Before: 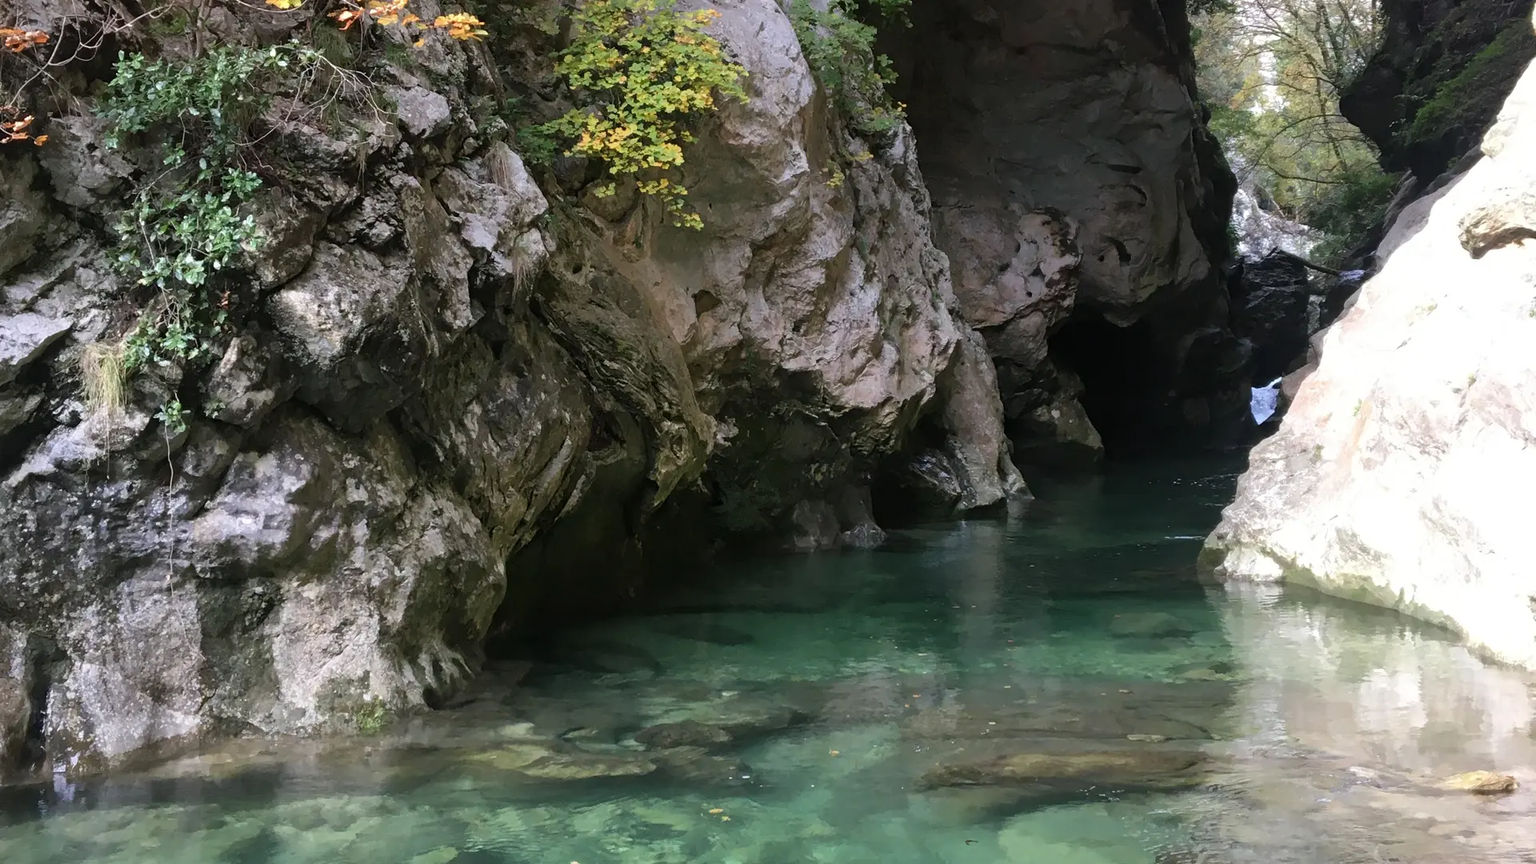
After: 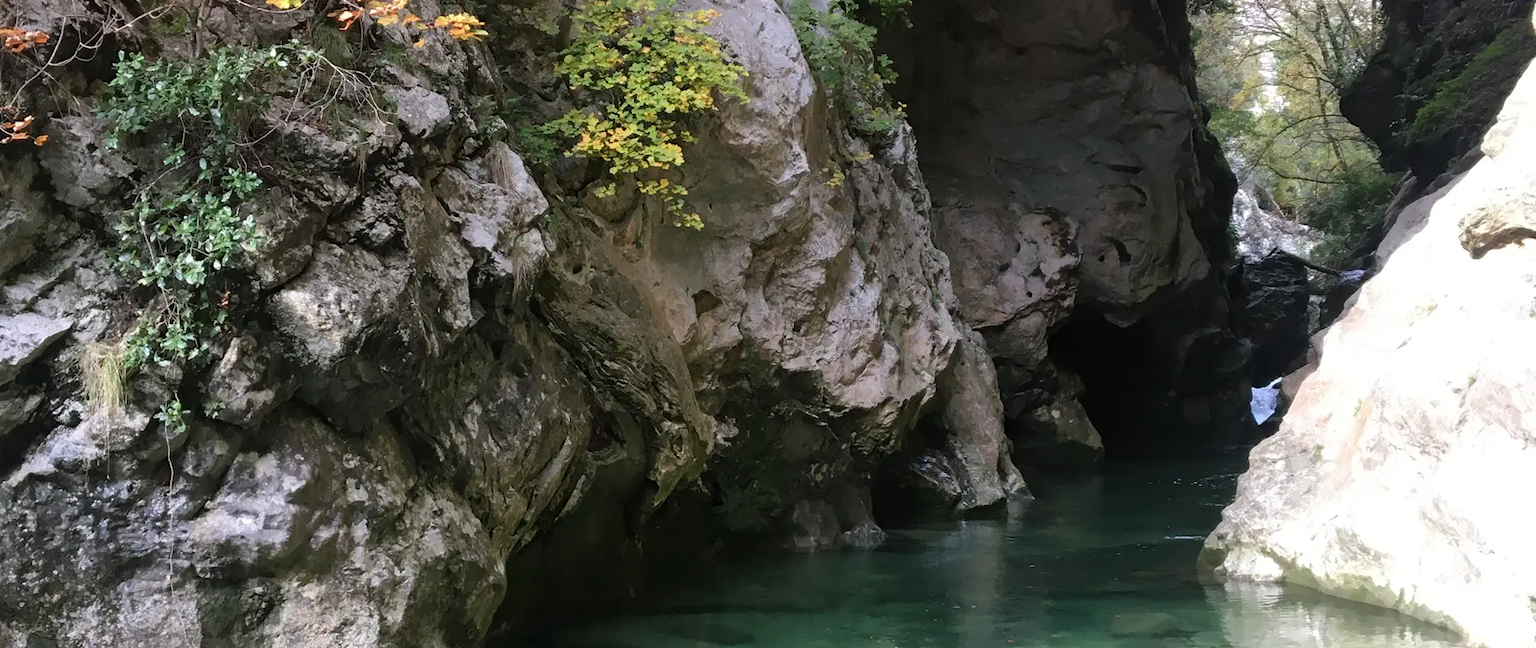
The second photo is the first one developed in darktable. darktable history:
crop: bottom 24.994%
